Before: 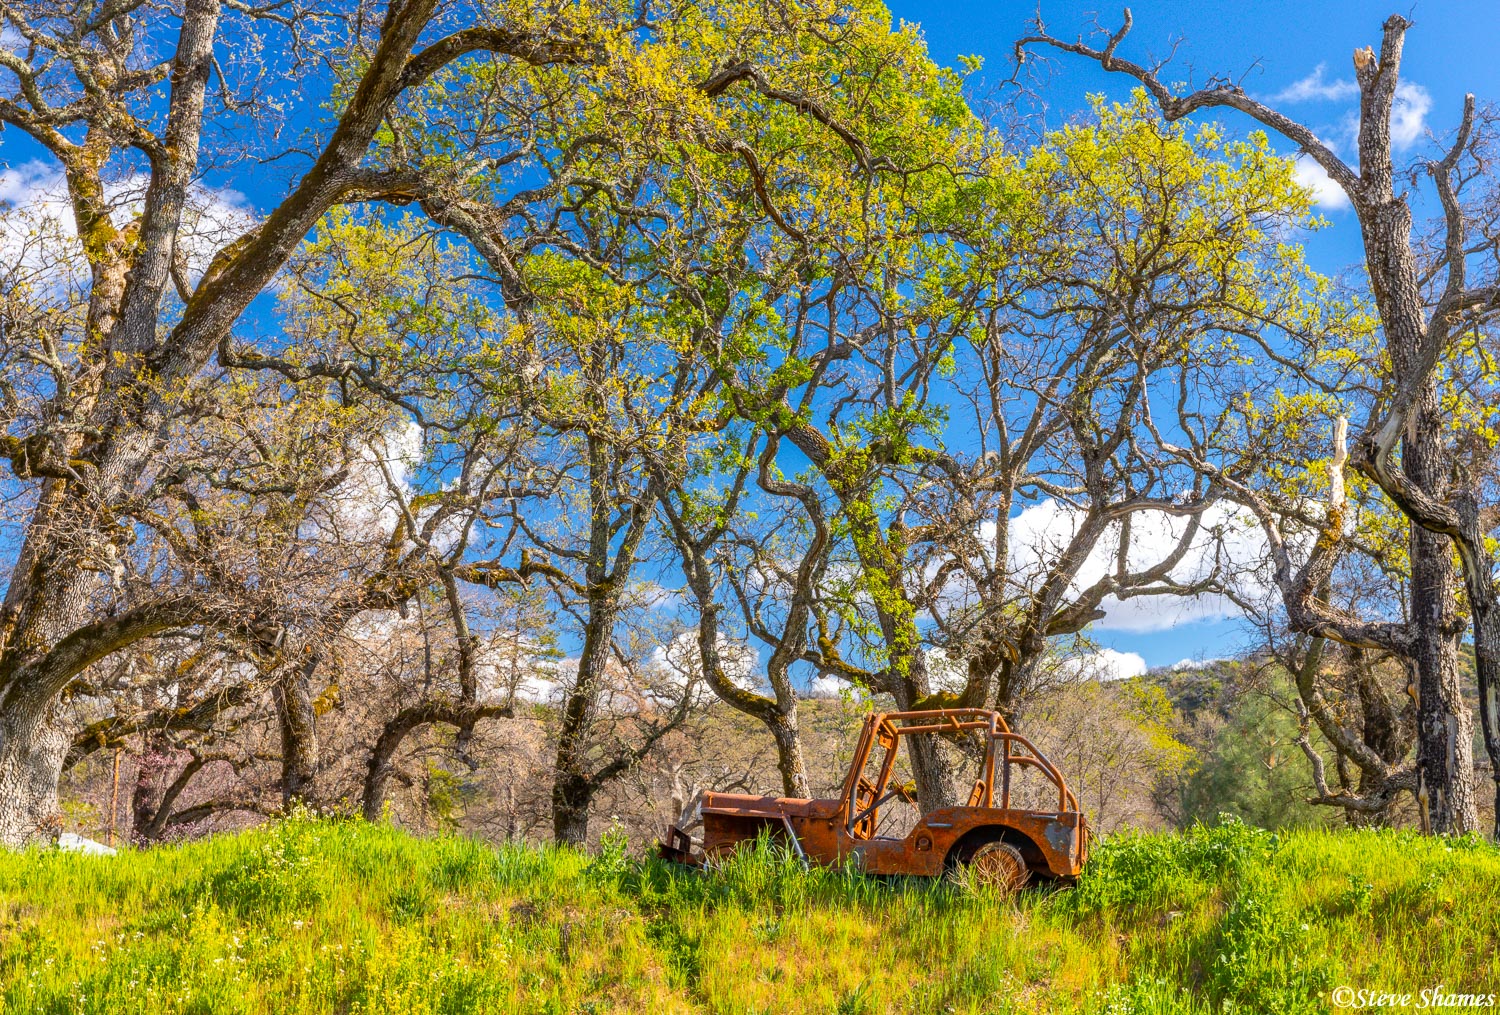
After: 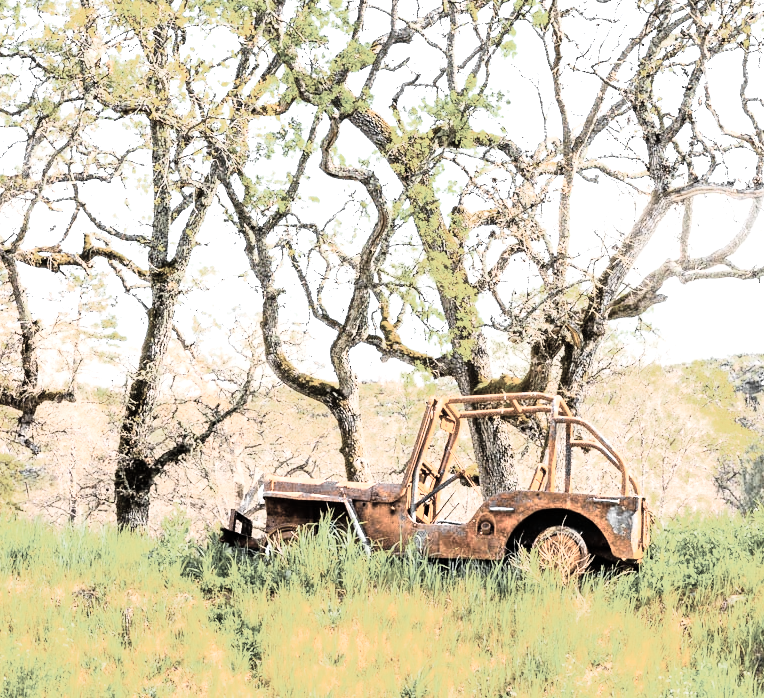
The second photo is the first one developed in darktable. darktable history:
crop and rotate: left 29.237%, top 31.152%, right 19.807%
exposure: exposure 1 EV, compensate highlight preservation false
rgb curve: curves: ch0 [(0, 0) (0.21, 0.15) (0.24, 0.21) (0.5, 0.75) (0.75, 0.96) (0.89, 0.99) (1, 1)]; ch1 [(0, 0.02) (0.21, 0.13) (0.25, 0.2) (0.5, 0.67) (0.75, 0.9) (0.89, 0.97) (1, 1)]; ch2 [(0, 0.02) (0.21, 0.13) (0.25, 0.2) (0.5, 0.67) (0.75, 0.9) (0.89, 0.97) (1, 1)], compensate middle gray true
color zones: curves: ch0 [(0, 0.613) (0.01, 0.613) (0.245, 0.448) (0.498, 0.529) (0.642, 0.665) (0.879, 0.777) (0.99, 0.613)]; ch1 [(0, 0.035) (0.121, 0.189) (0.259, 0.197) (0.415, 0.061) (0.589, 0.022) (0.732, 0.022) (0.857, 0.026) (0.991, 0.053)]
